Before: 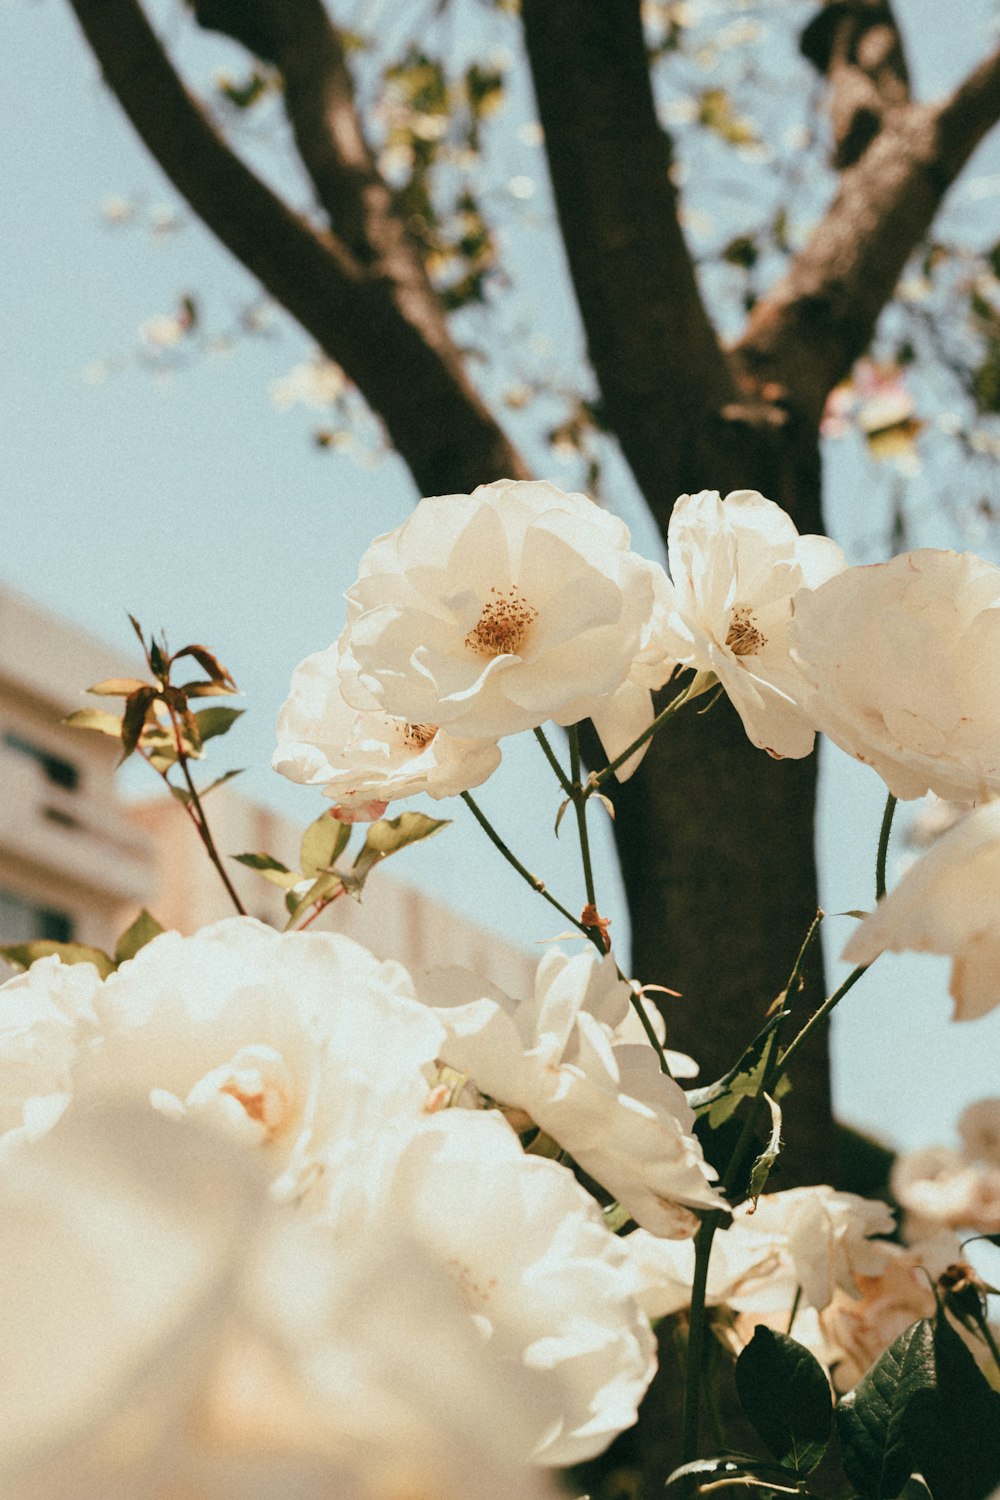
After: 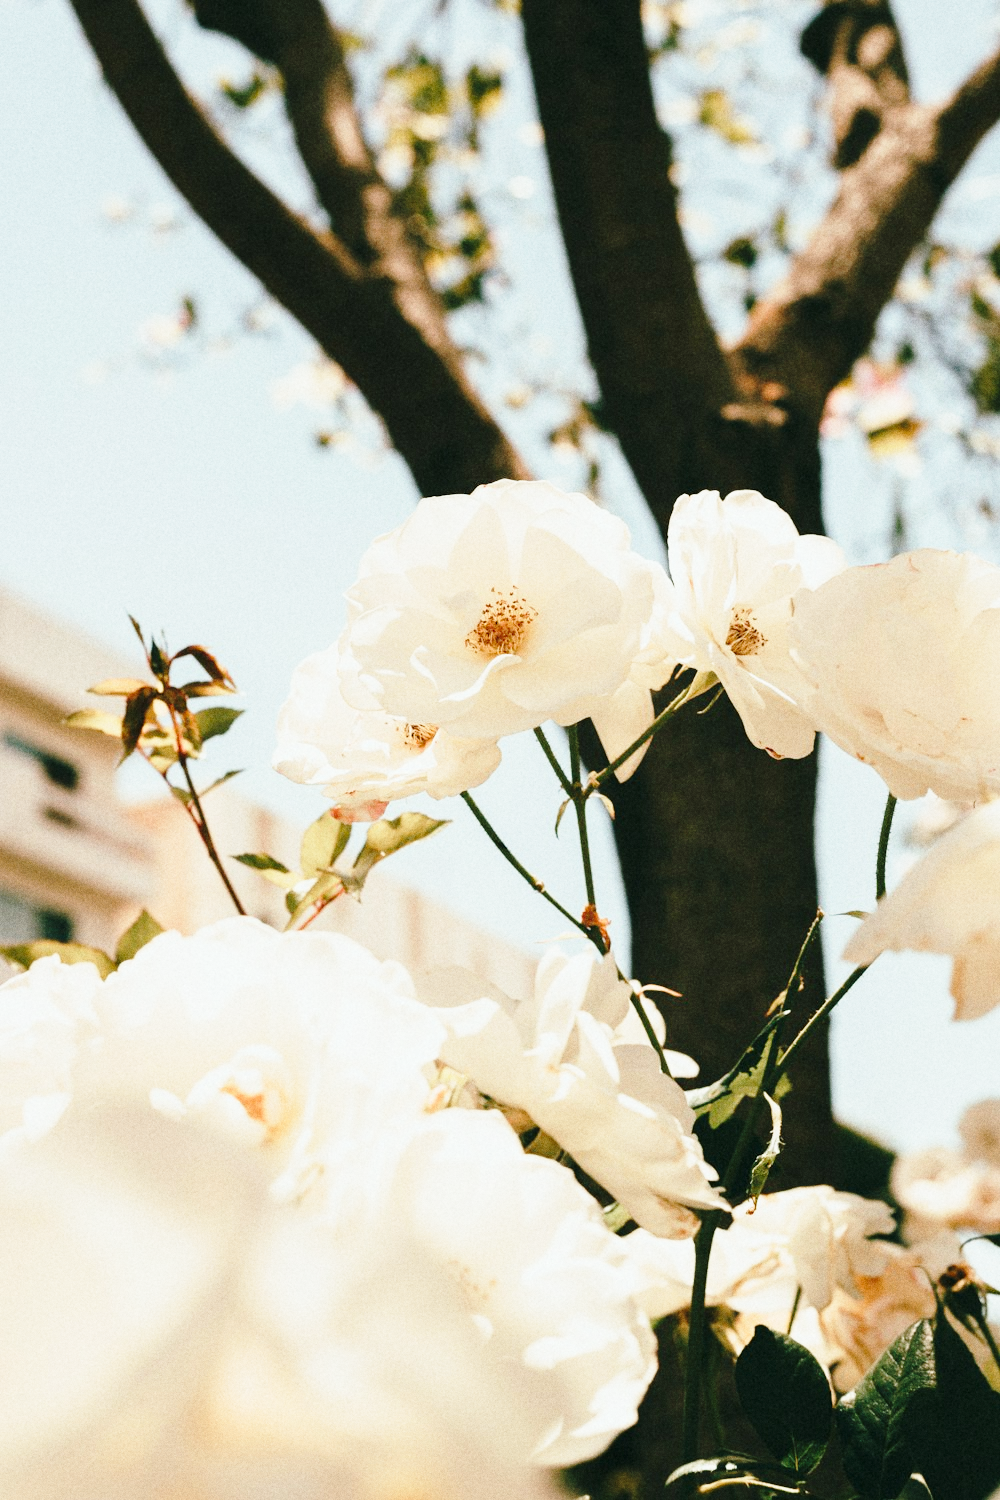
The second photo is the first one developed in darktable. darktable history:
base curve: curves: ch0 [(0, 0) (0.028, 0.03) (0.121, 0.232) (0.46, 0.748) (0.859, 0.968) (1, 1)], preserve colors none
grain: coarseness 0.09 ISO
